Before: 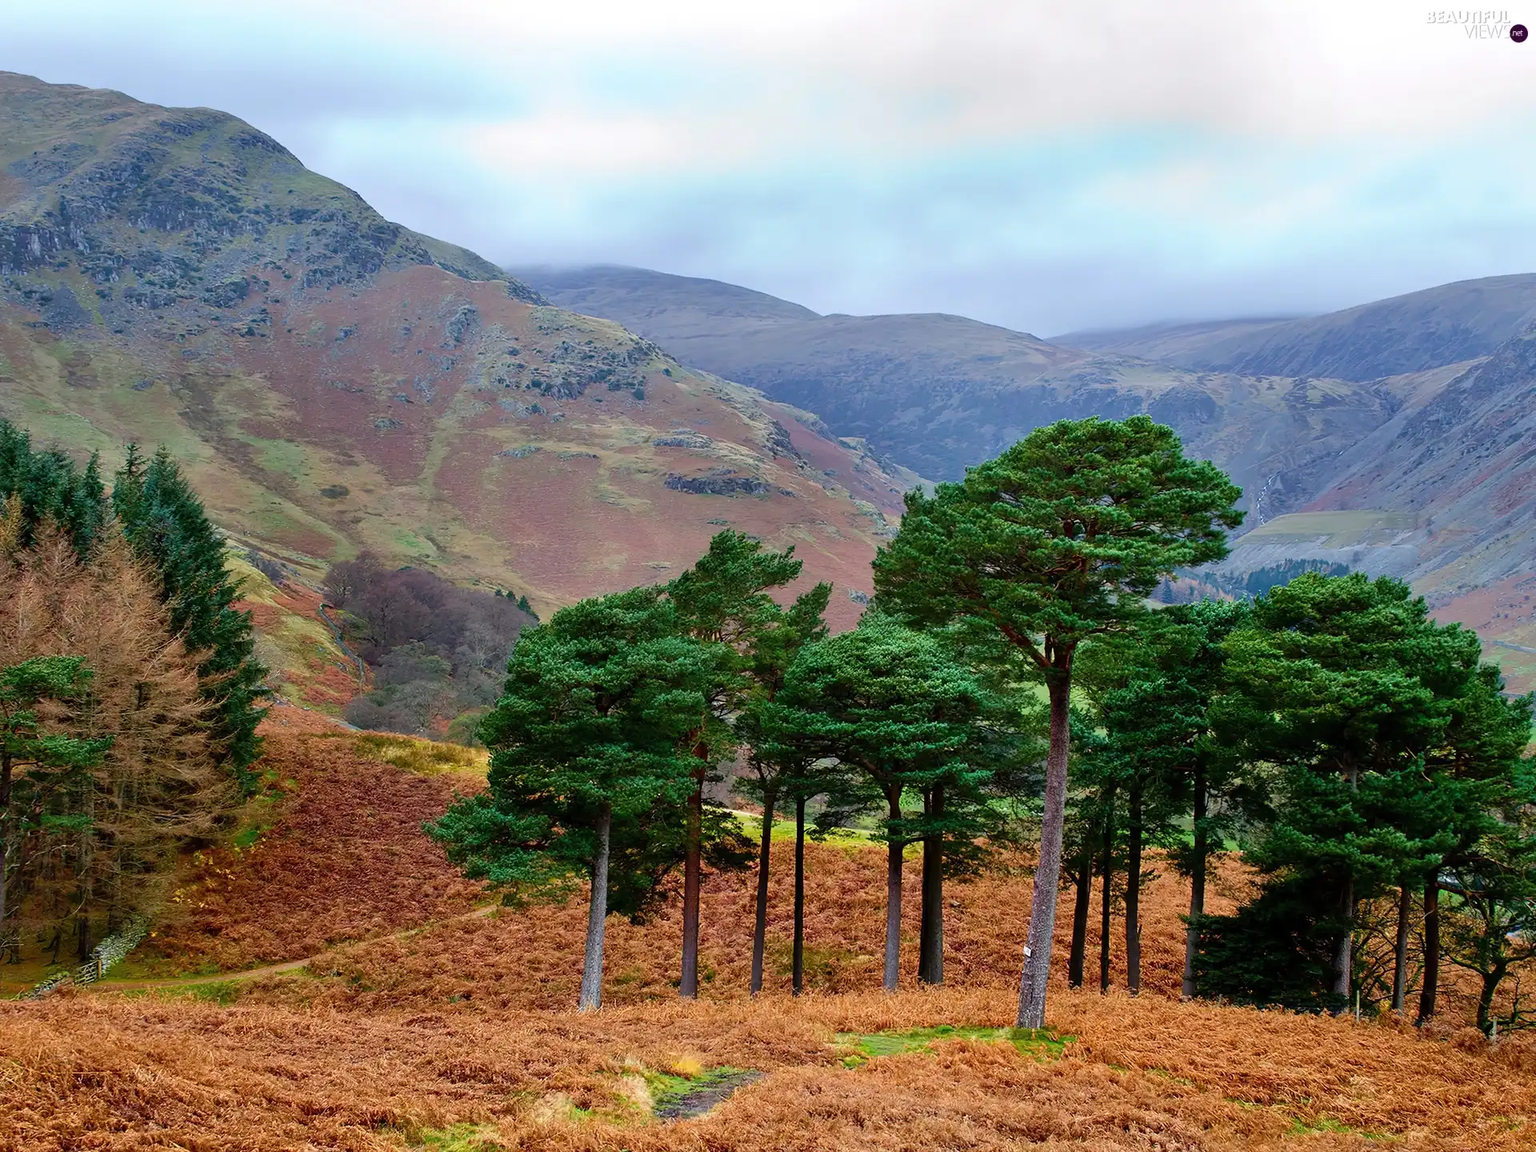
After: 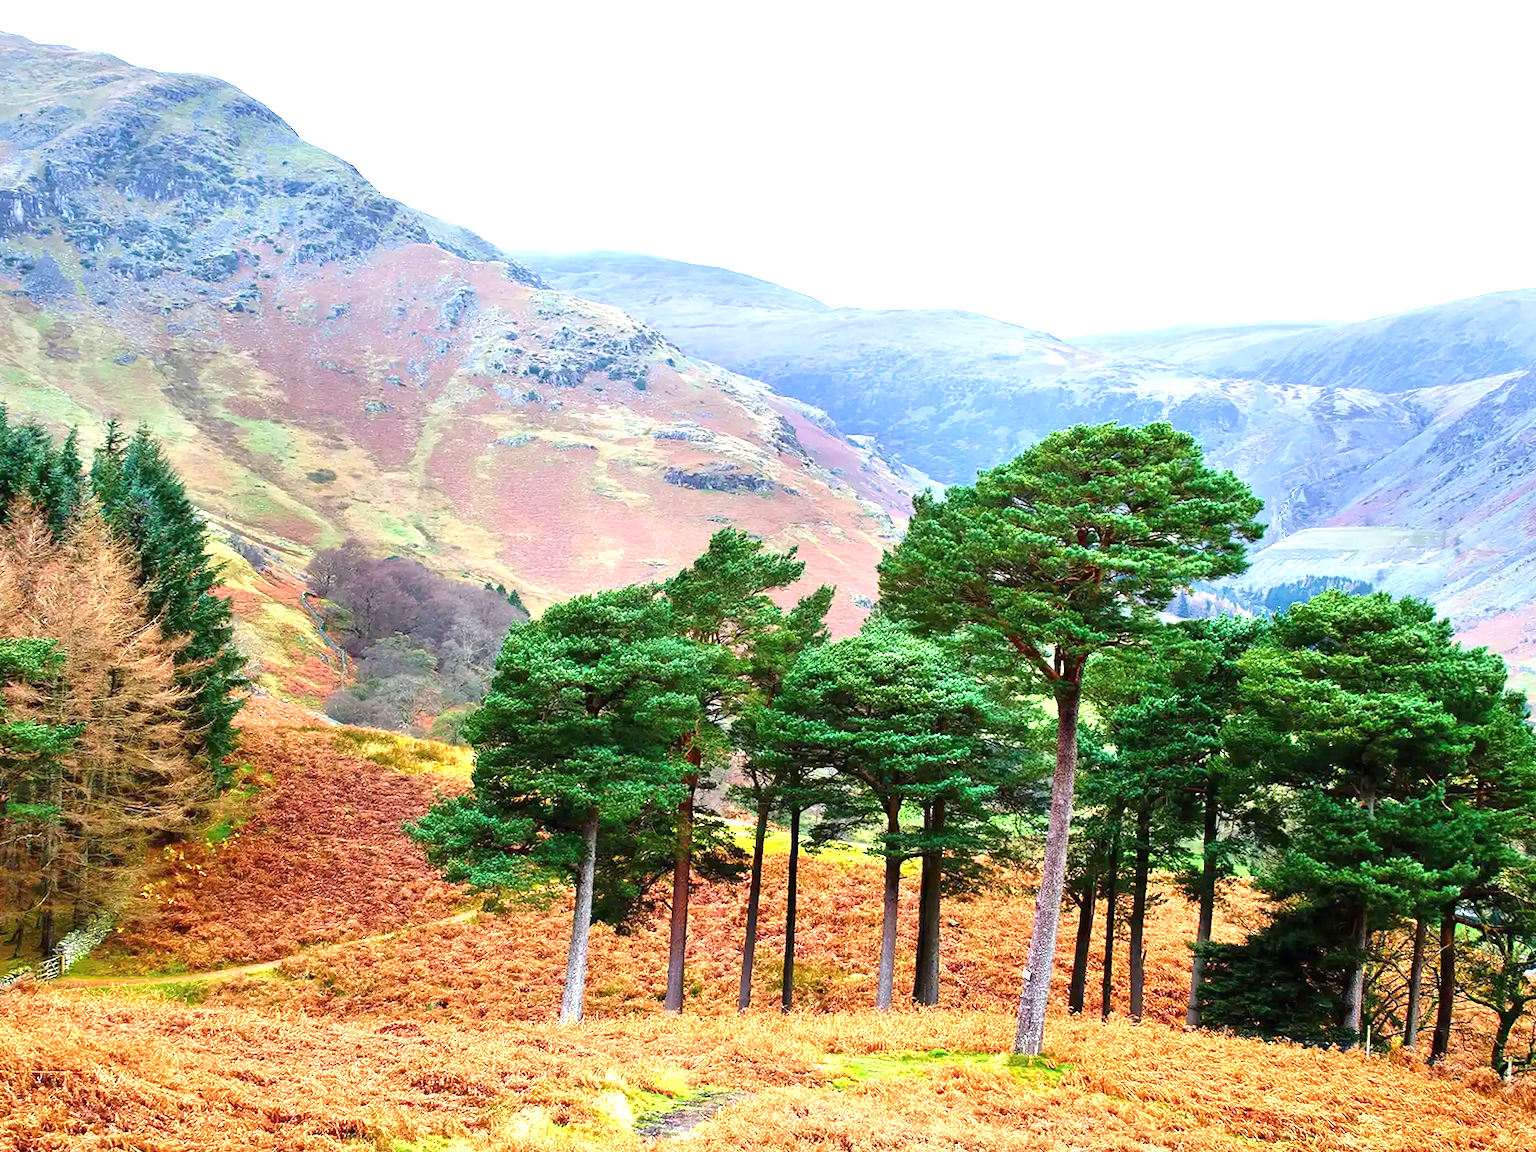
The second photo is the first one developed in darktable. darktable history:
crop and rotate: angle -1.69°
exposure: black level correction 0, exposure 1.625 EV, compensate exposure bias true, compensate highlight preservation false
